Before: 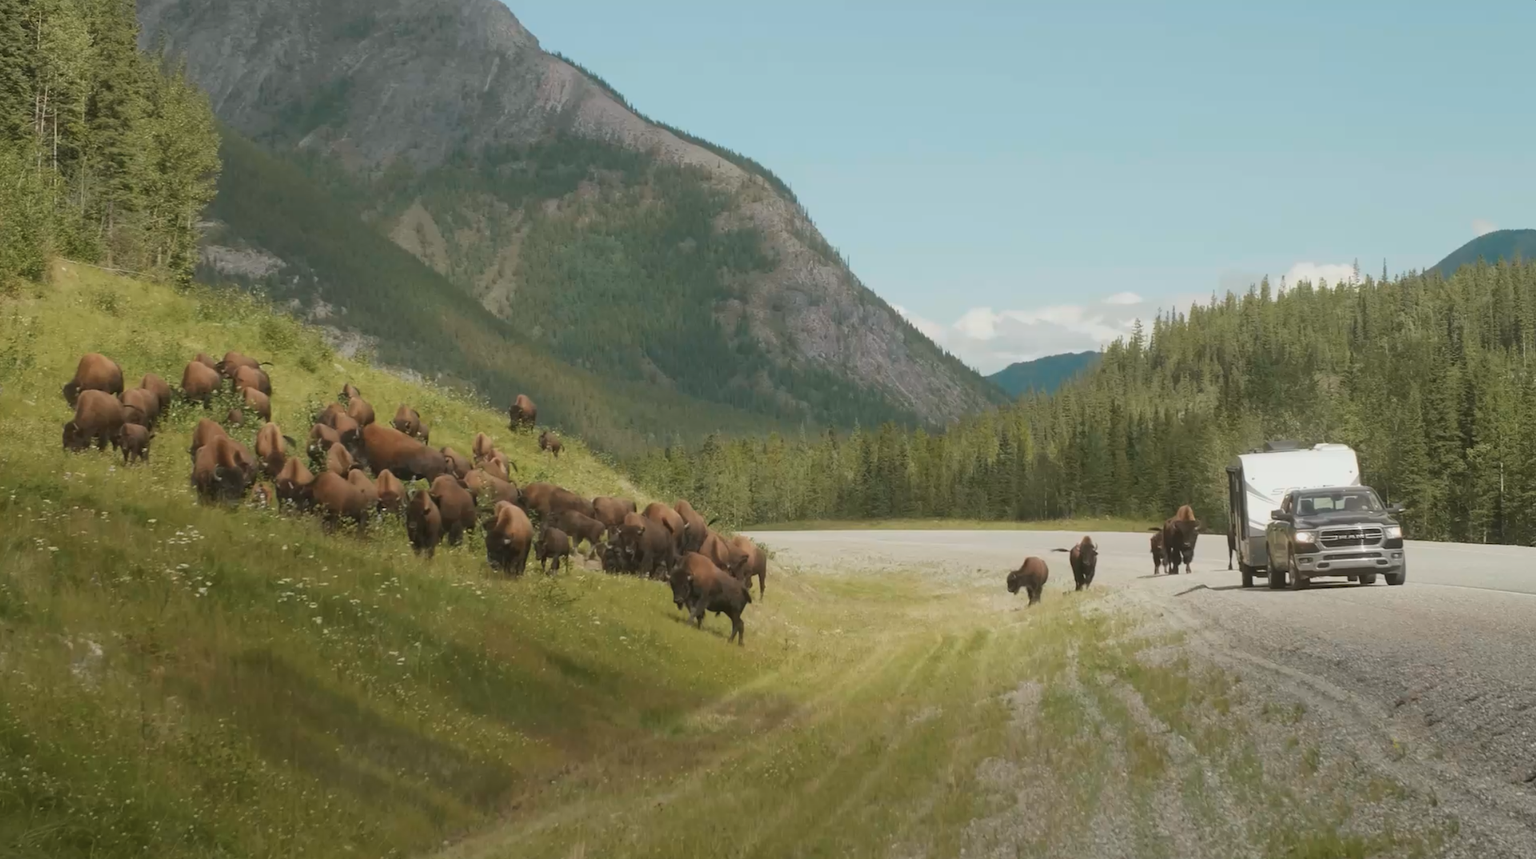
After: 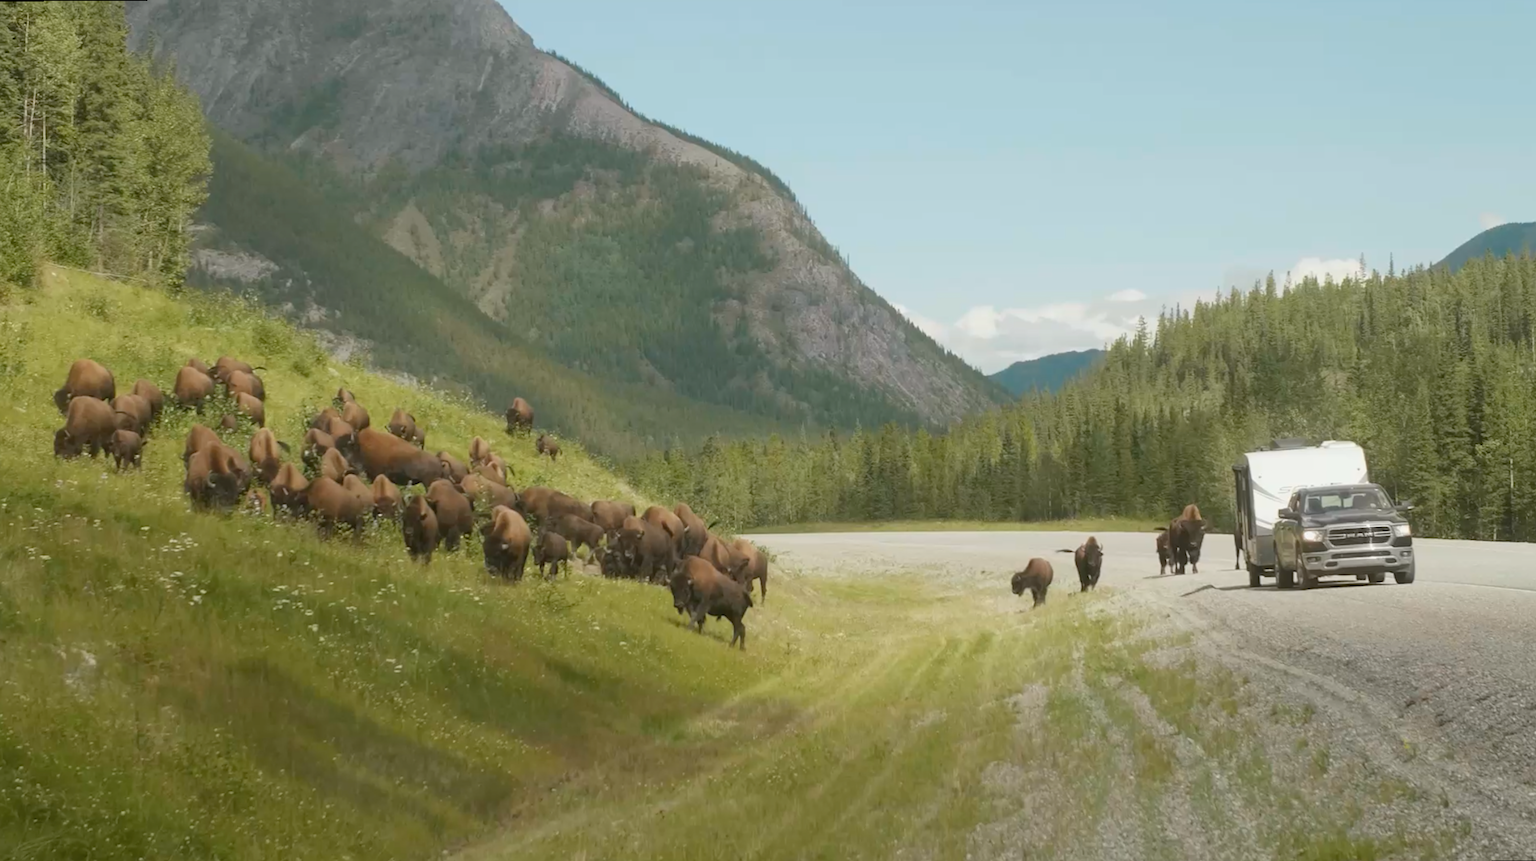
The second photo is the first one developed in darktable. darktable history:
base curve: curves: ch0 [(0, 0) (0.303, 0.277) (1, 1)]
exposure: exposure 0.127 EV, compensate highlight preservation false
rotate and perspective: rotation -0.45°, automatic cropping original format, crop left 0.008, crop right 0.992, crop top 0.012, crop bottom 0.988
